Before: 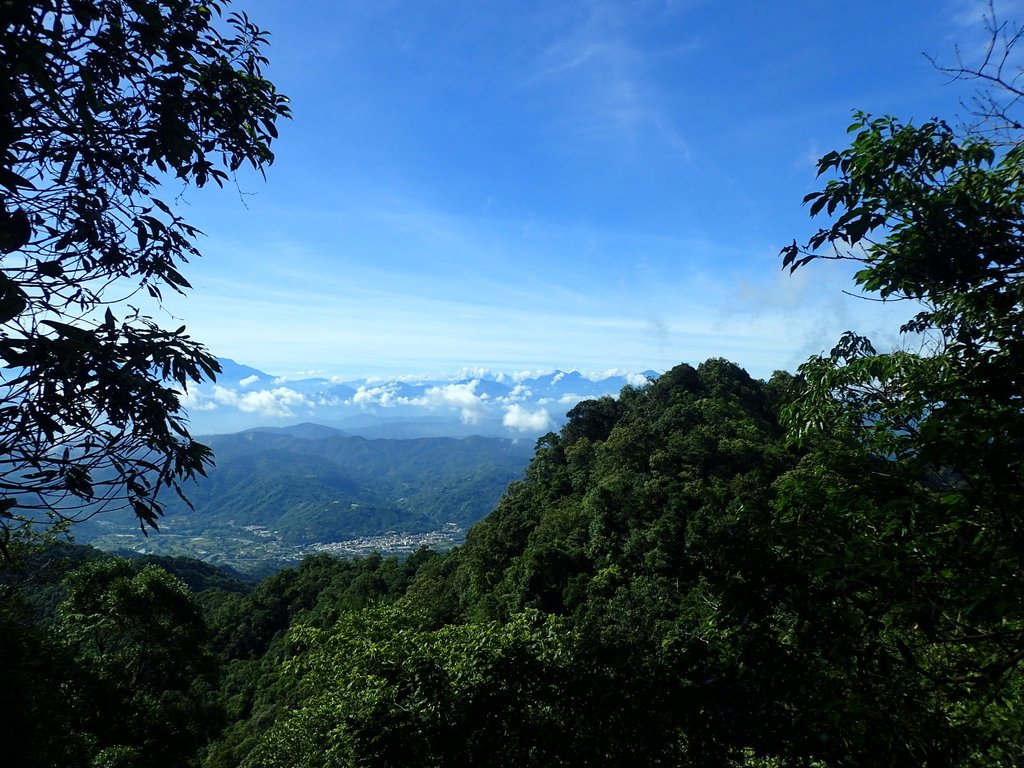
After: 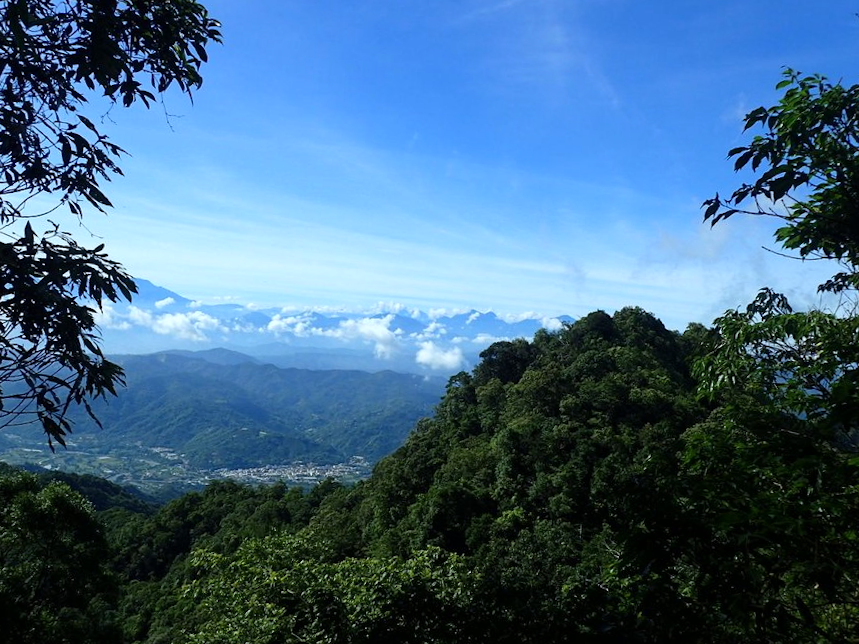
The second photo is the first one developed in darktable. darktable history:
crop and rotate: angle -3.27°, left 5.211%, top 5.211%, right 4.607%, bottom 4.607%
white balance: red 0.983, blue 1.036
